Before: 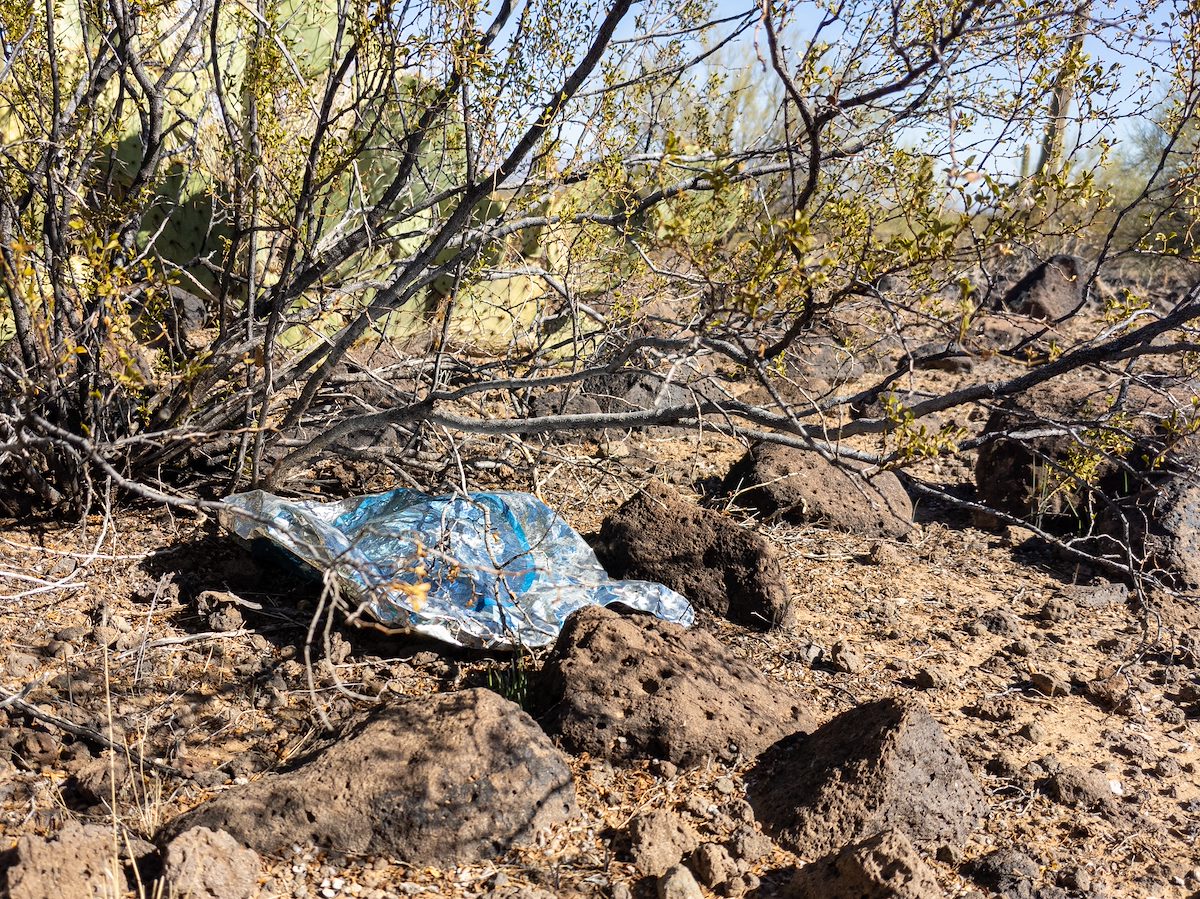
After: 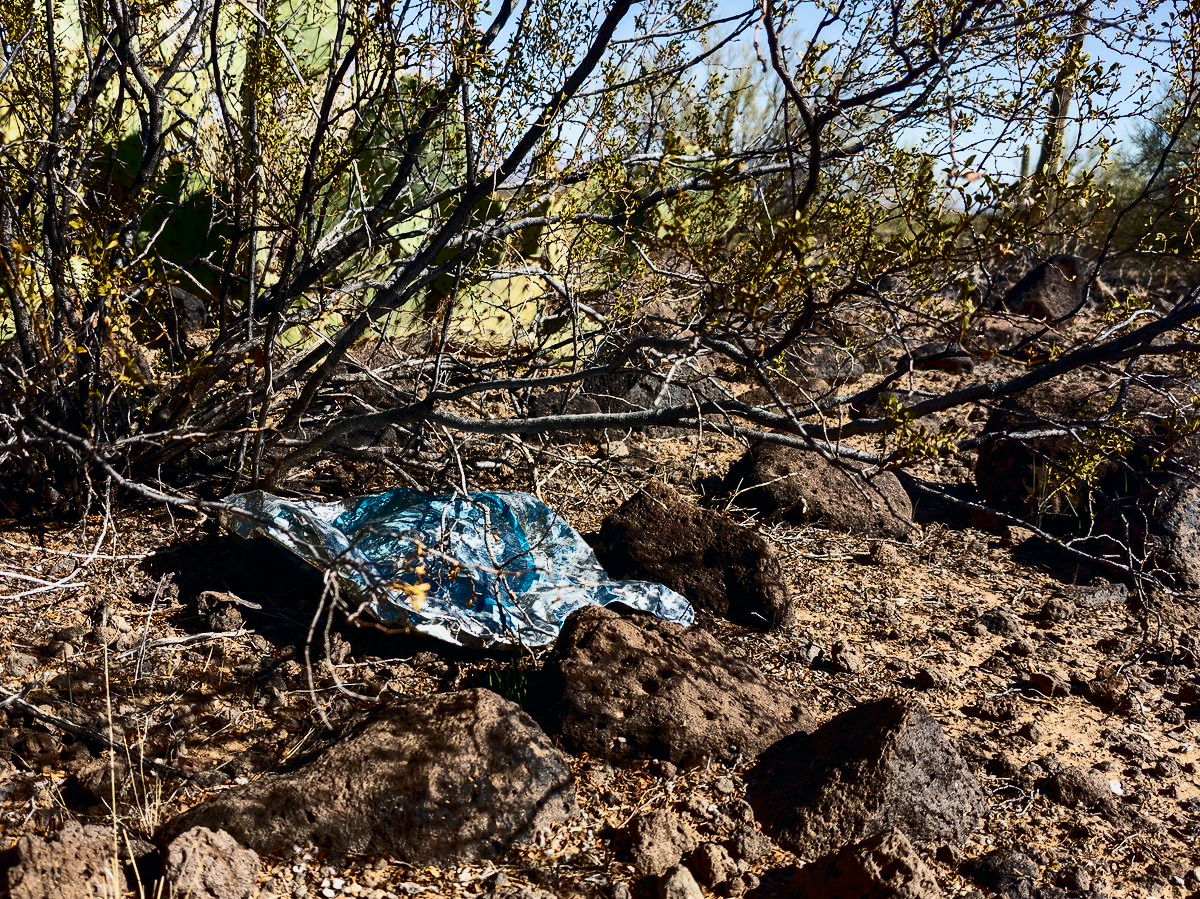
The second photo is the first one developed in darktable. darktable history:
tone curve: curves: ch0 [(0, 0) (0.139, 0.067) (0.319, 0.269) (0.498, 0.505) (0.725, 0.824) (0.864, 0.945) (0.985, 1)]; ch1 [(0, 0) (0.291, 0.197) (0.456, 0.426) (0.495, 0.488) (0.557, 0.578) (0.599, 0.644) (0.702, 0.786) (1, 1)]; ch2 [(0, 0) (0.125, 0.089) (0.353, 0.329) (0.447, 0.43) (0.557, 0.566) (0.63, 0.667) (1, 1)], color space Lab, independent channels, preserve colors none
exposure: exposure -0.274 EV, compensate highlight preservation false
color balance rgb: perceptual saturation grading › global saturation 15.372%, perceptual saturation grading › highlights -19.178%, perceptual saturation grading › shadows 20.185%, perceptual brilliance grading › highlights 2.215%, perceptual brilliance grading › mid-tones -49.396%, perceptual brilliance grading › shadows -49.597%, contrast -9.673%
tone equalizer: on, module defaults
